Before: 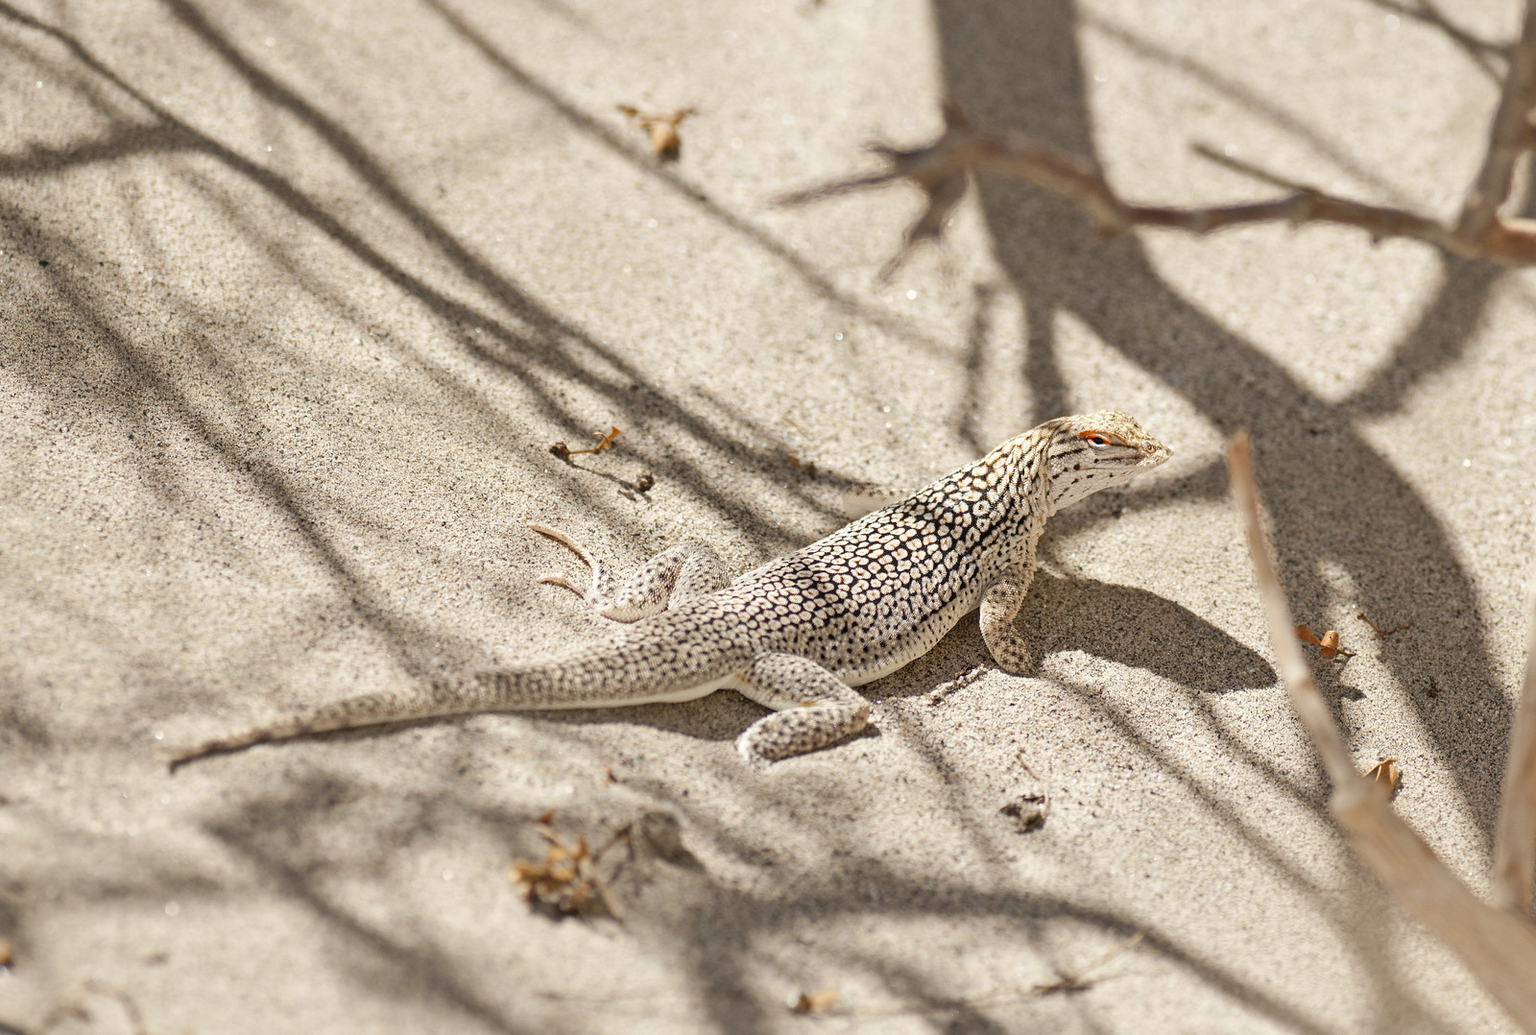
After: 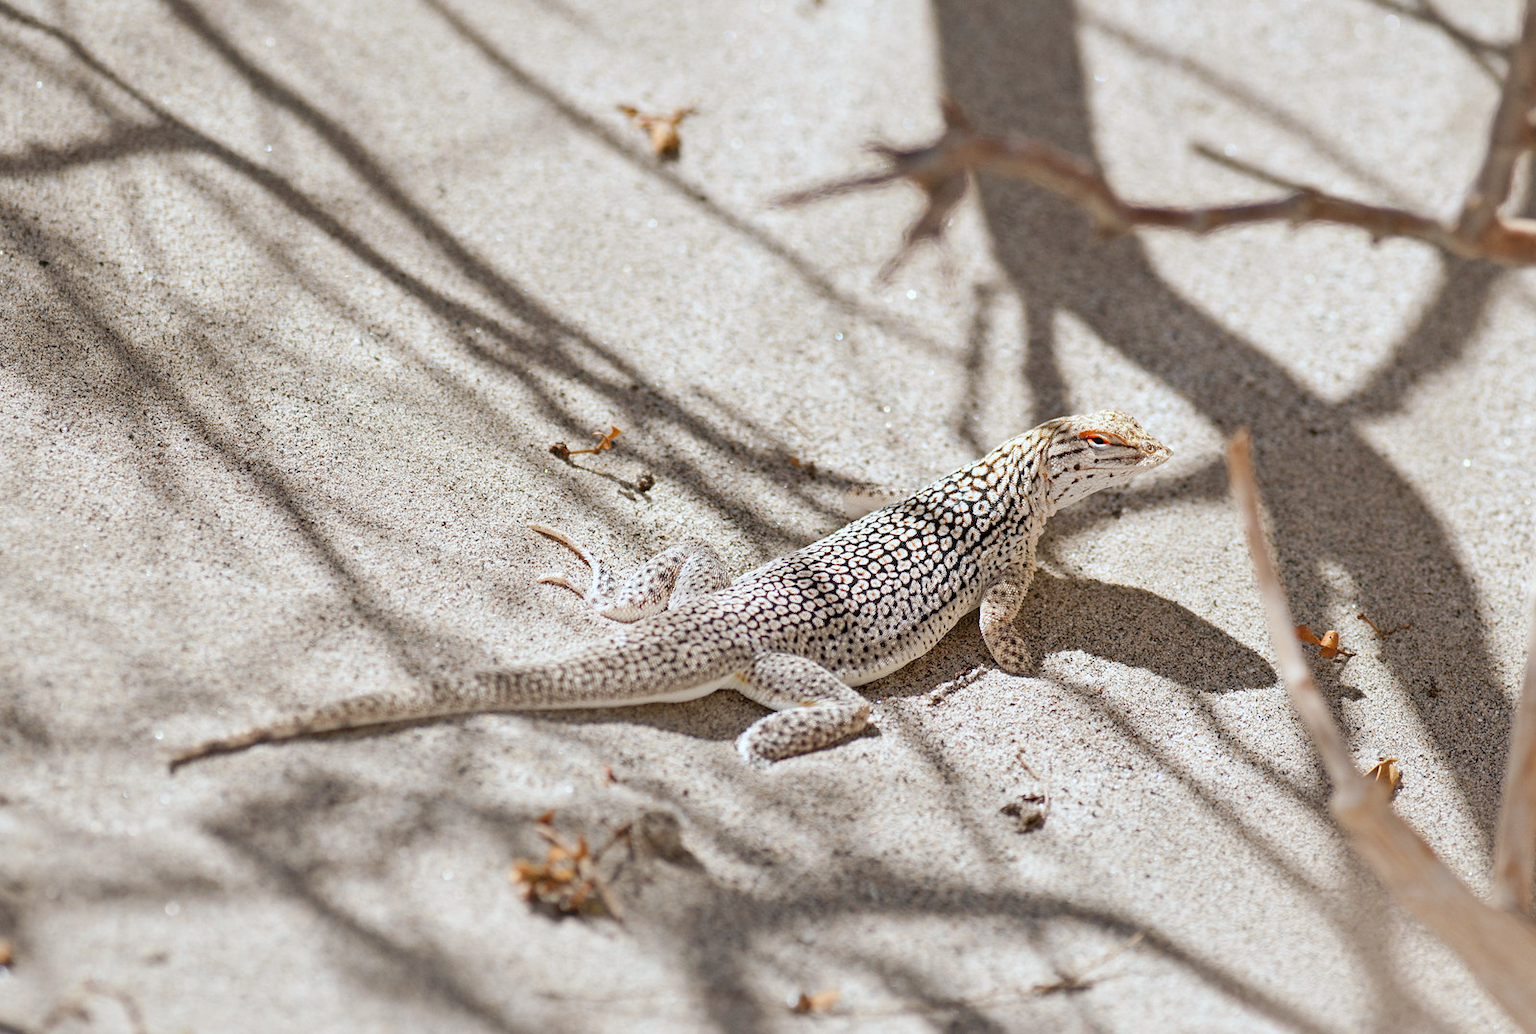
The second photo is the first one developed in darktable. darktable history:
white balance: red 0.954, blue 1.079
contrast equalizer: y [[0.5 ×6], [0.5 ×6], [0.5, 0.5, 0.501, 0.545, 0.707, 0.863], [0 ×6], [0 ×6]]
